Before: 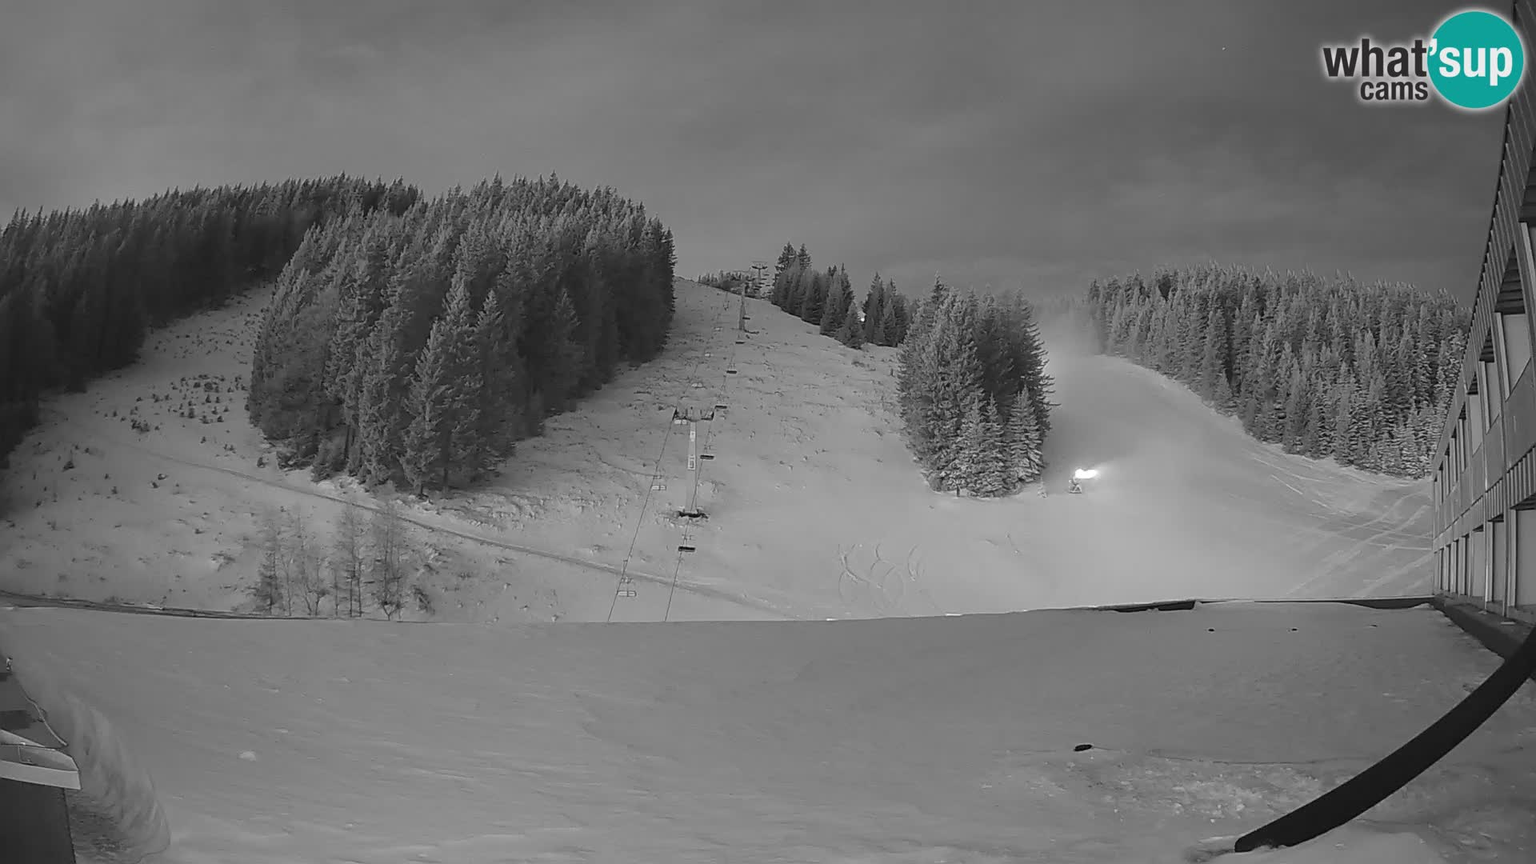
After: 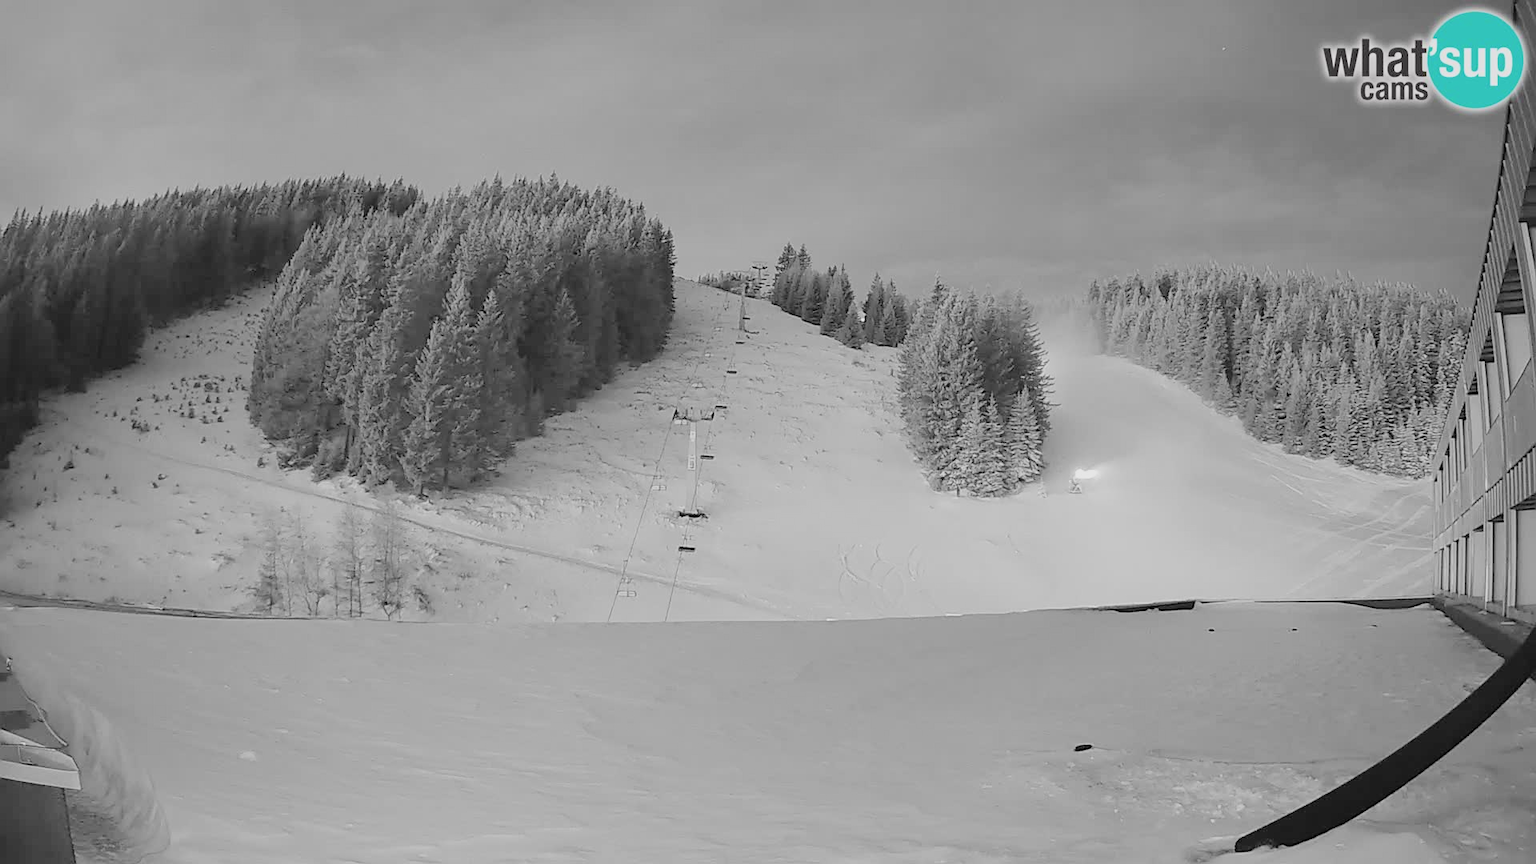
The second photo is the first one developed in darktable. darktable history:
contrast brightness saturation: contrast 0.1, brightness 0.3, saturation 0.14
filmic rgb: black relative exposure -7.65 EV, white relative exposure 4.56 EV, hardness 3.61
